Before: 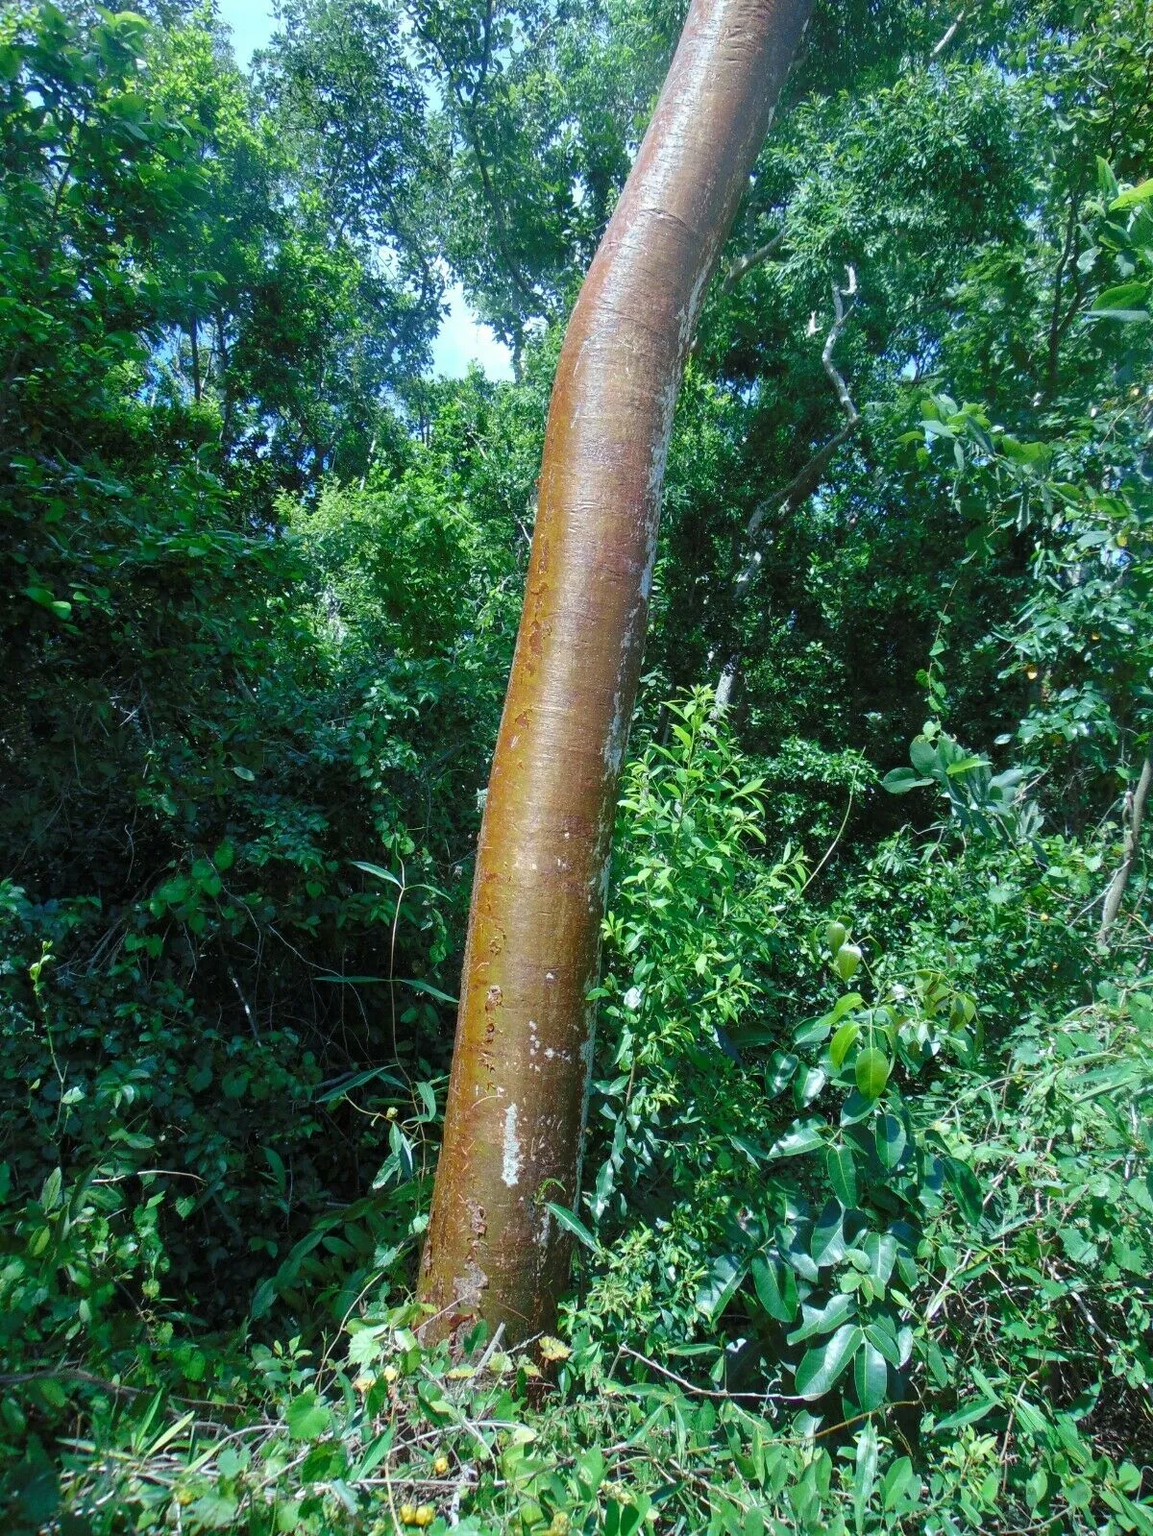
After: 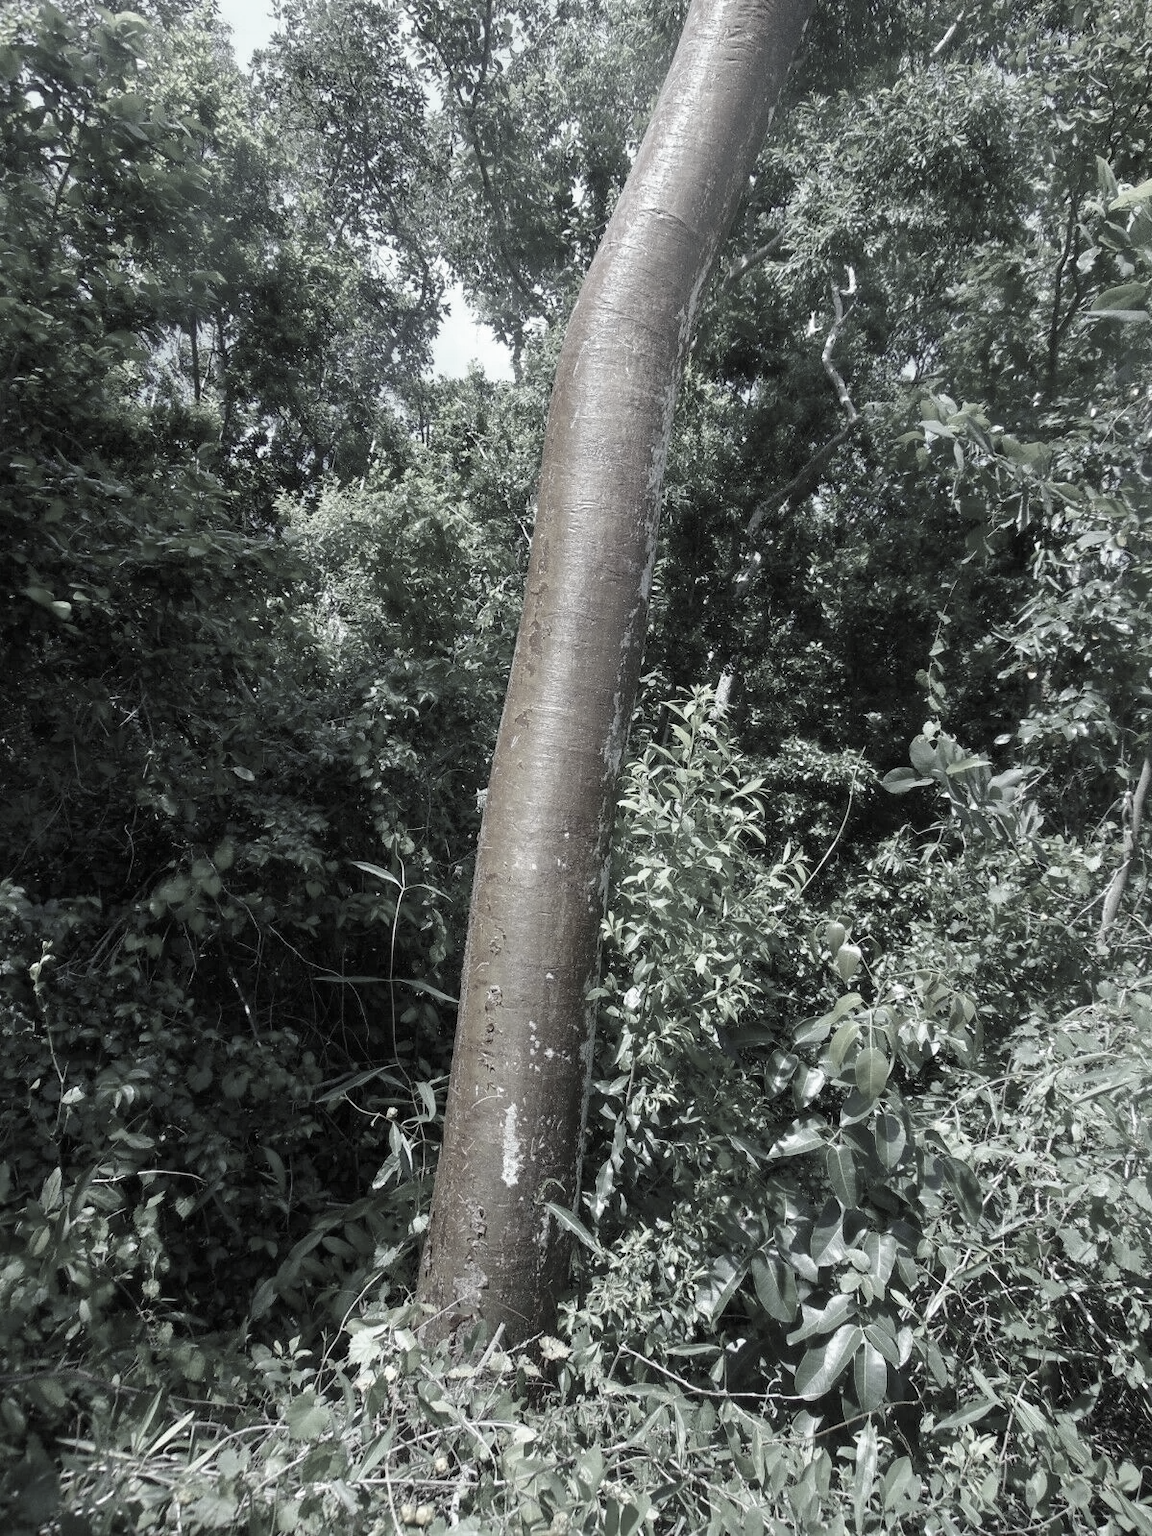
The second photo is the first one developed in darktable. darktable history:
color correction: highlights b* 0.009, saturation 0.141
